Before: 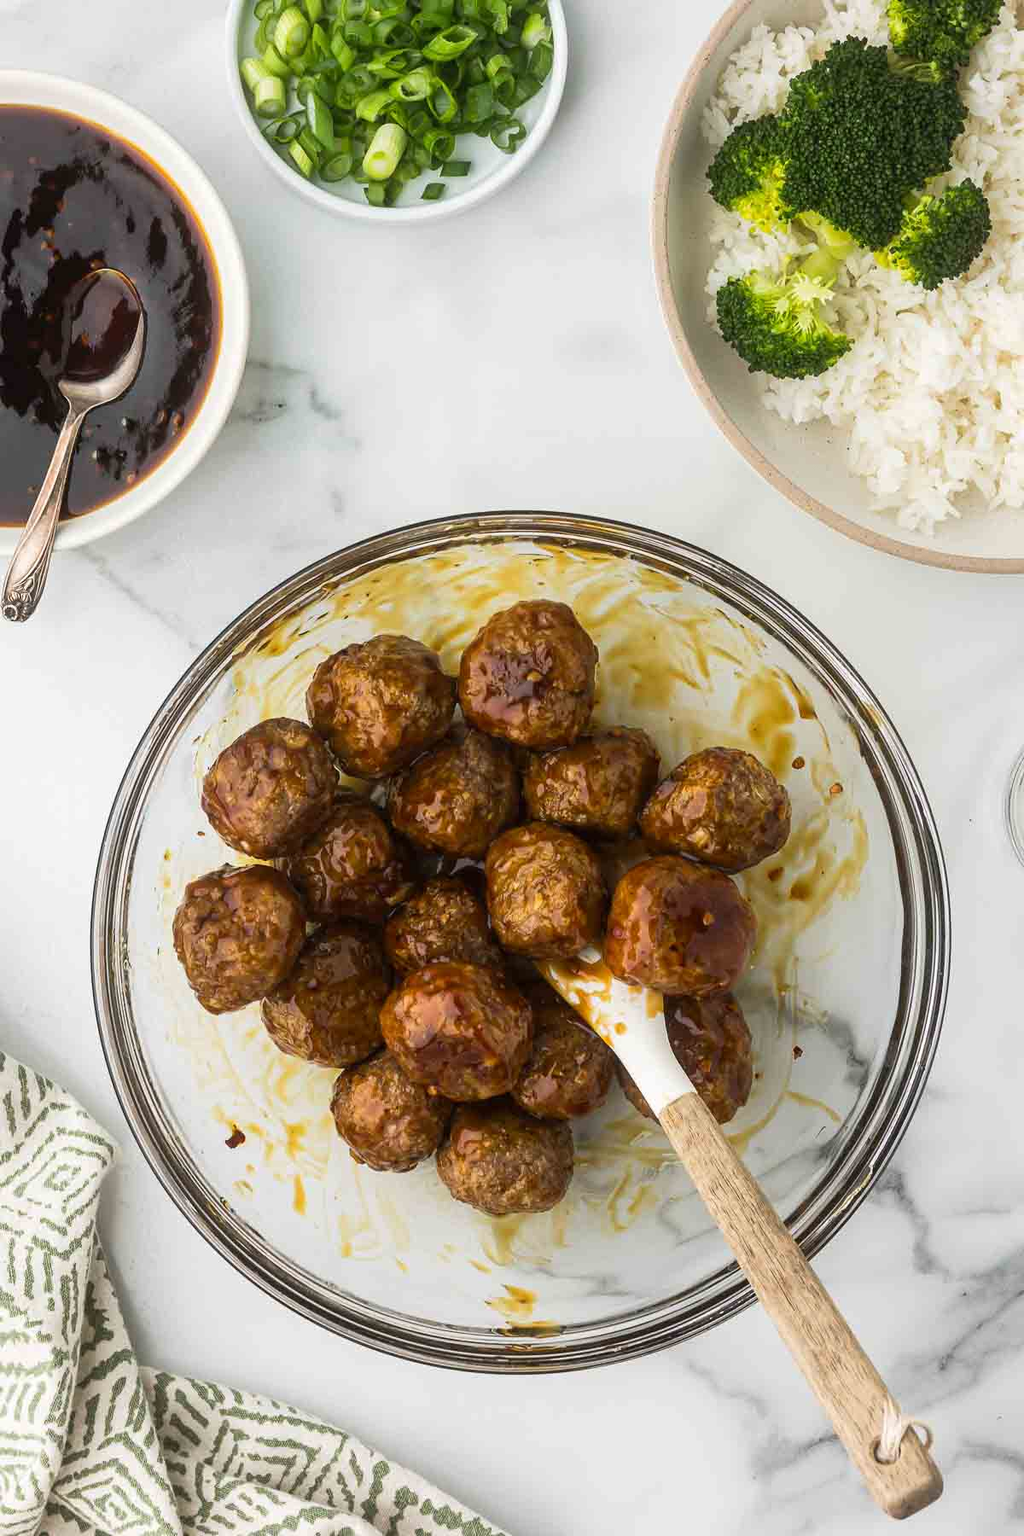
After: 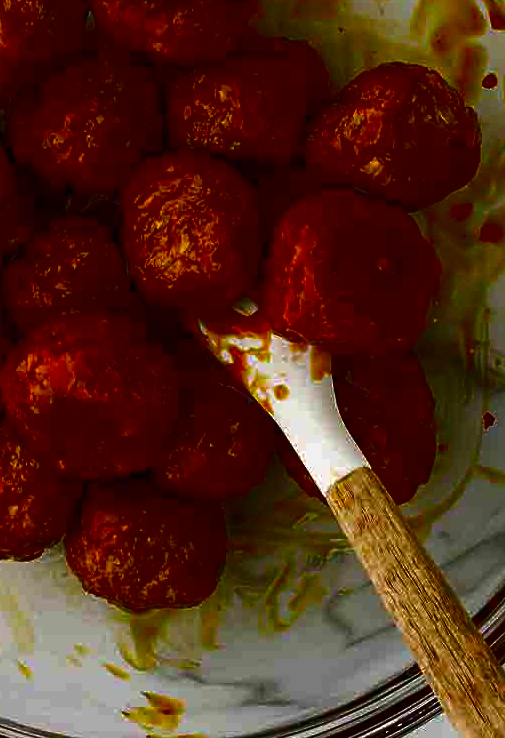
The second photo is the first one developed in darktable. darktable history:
crop: left 37.221%, top 45.169%, right 20.63%, bottom 13.777%
sharpen: amount 0.2
contrast brightness saturation: brightness -1, saturation 1
